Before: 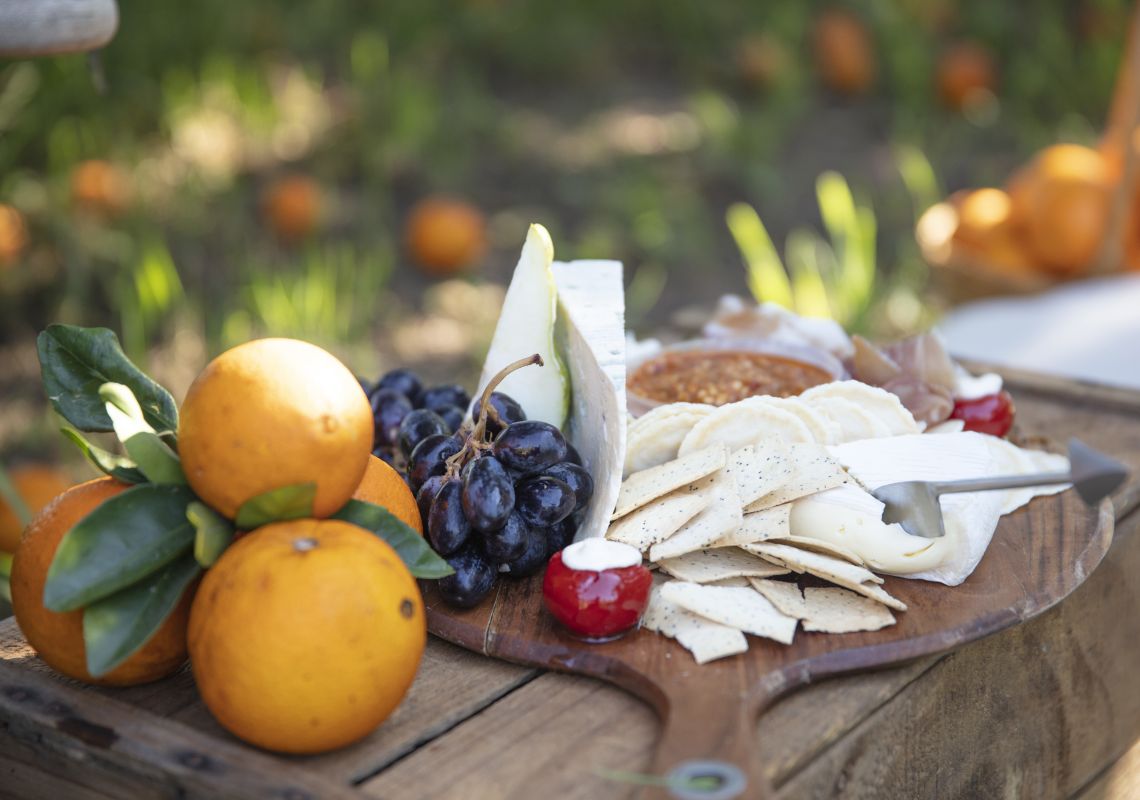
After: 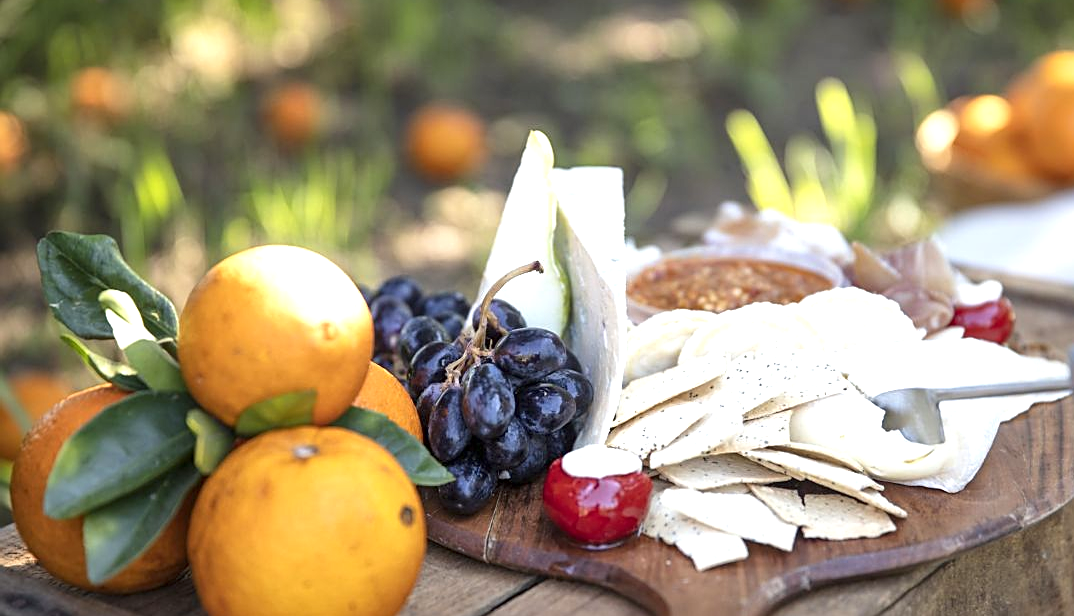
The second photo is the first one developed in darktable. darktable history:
crop and rotate: angle 0.03°, top 11.643%, right 5.651%, bottom 11.189%
local contrast: mode bilateral grid, contrast 20, coarseness 50, detail 132%, midtone range 0.2
exposure: black level correction 0.001, exposure 0.5 EV, compensate exposure bias true, compensate highlight preservation false
sharpen: on, module defaults
